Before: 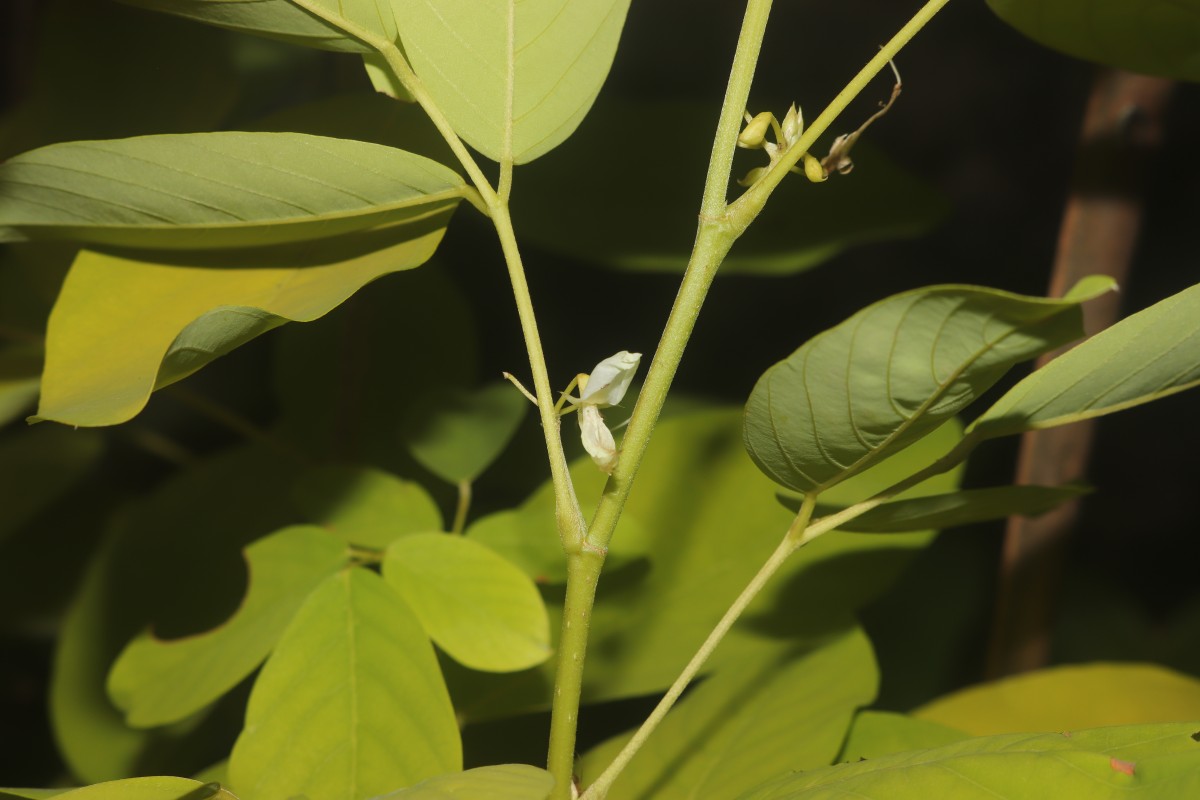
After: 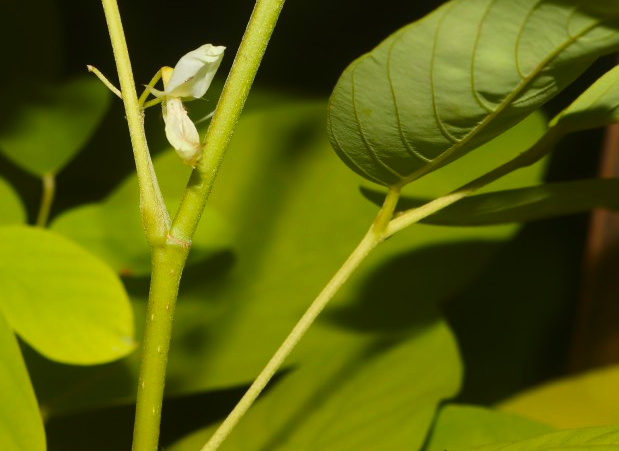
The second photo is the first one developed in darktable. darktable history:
contrast brightness saturation: contrast 0.172, saturation 0.301
crop: left 34.691%, top 38.41%, right 13.691%, bottom 5.215%
